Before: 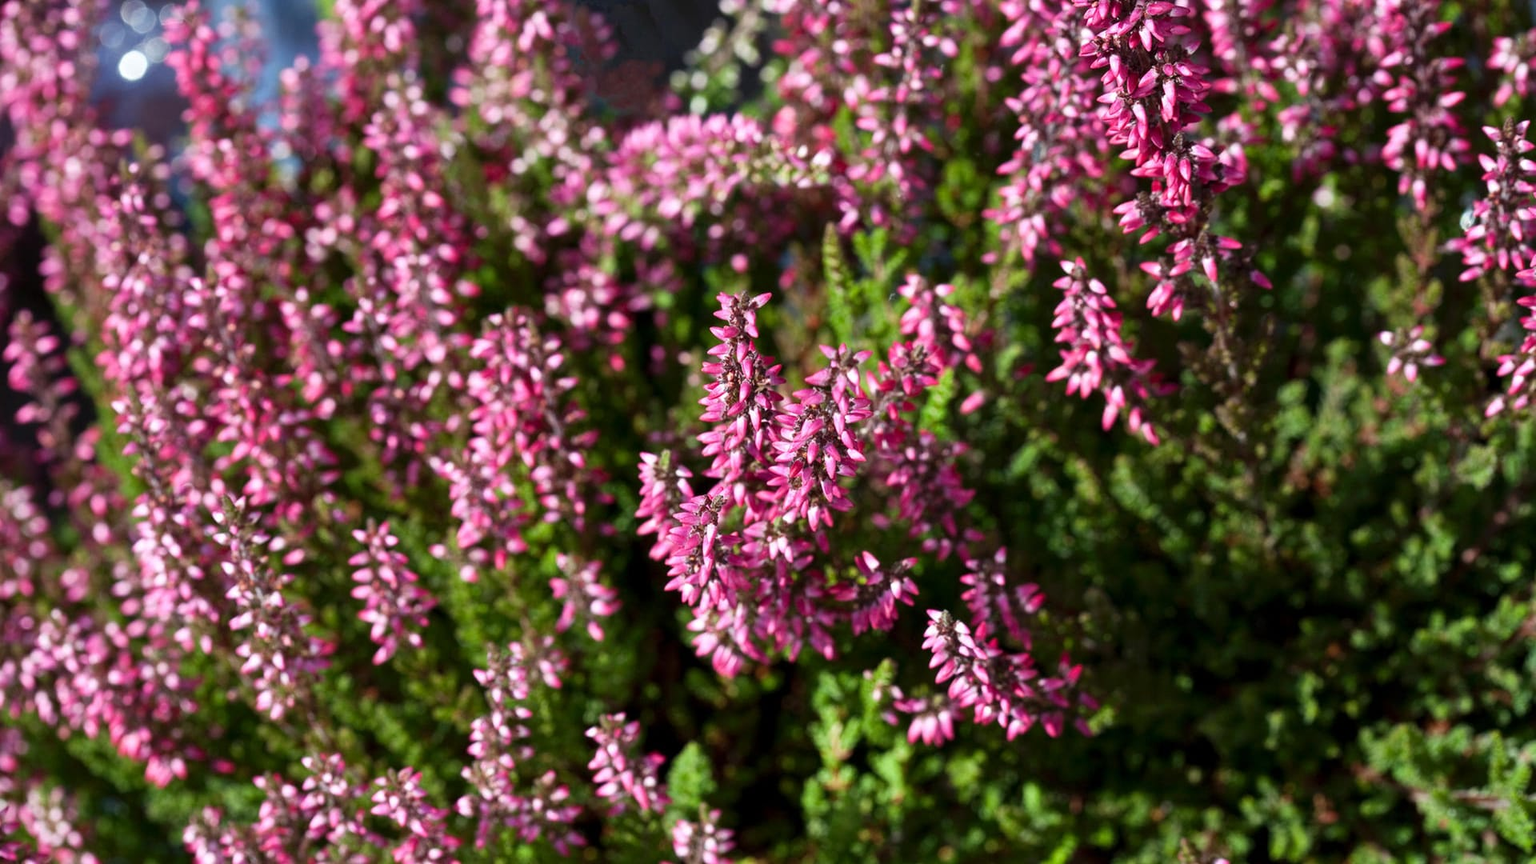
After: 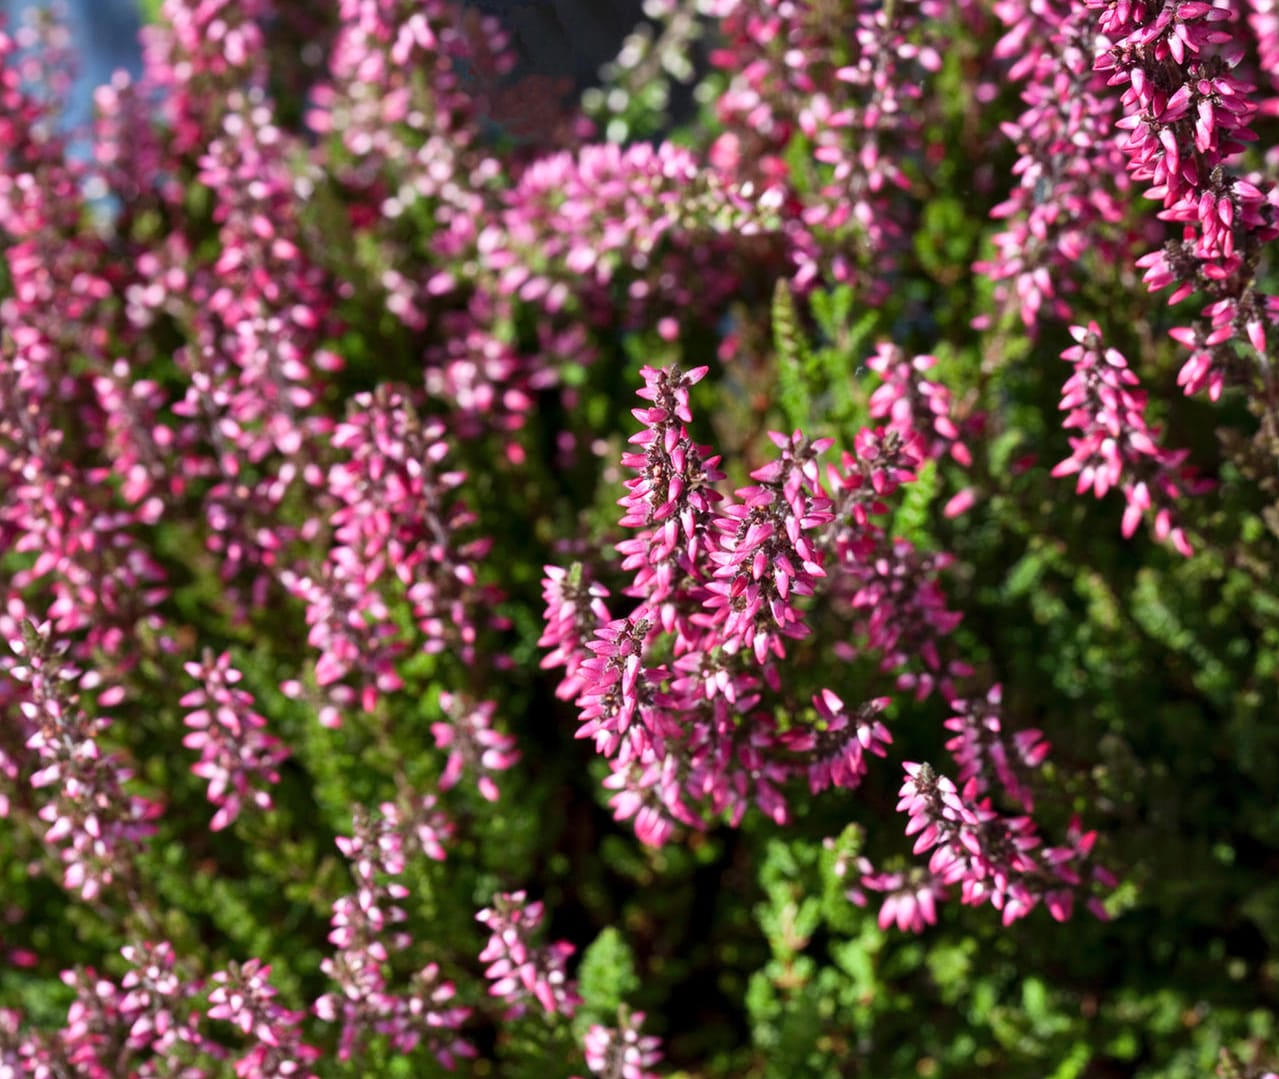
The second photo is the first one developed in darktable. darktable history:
shadows and highlights: radius 126.27, shadows 30.32, highlights -30.55, low approximation 0.01, soften with gaussian
crop and rotate: left 13.342%, right 20.041%
